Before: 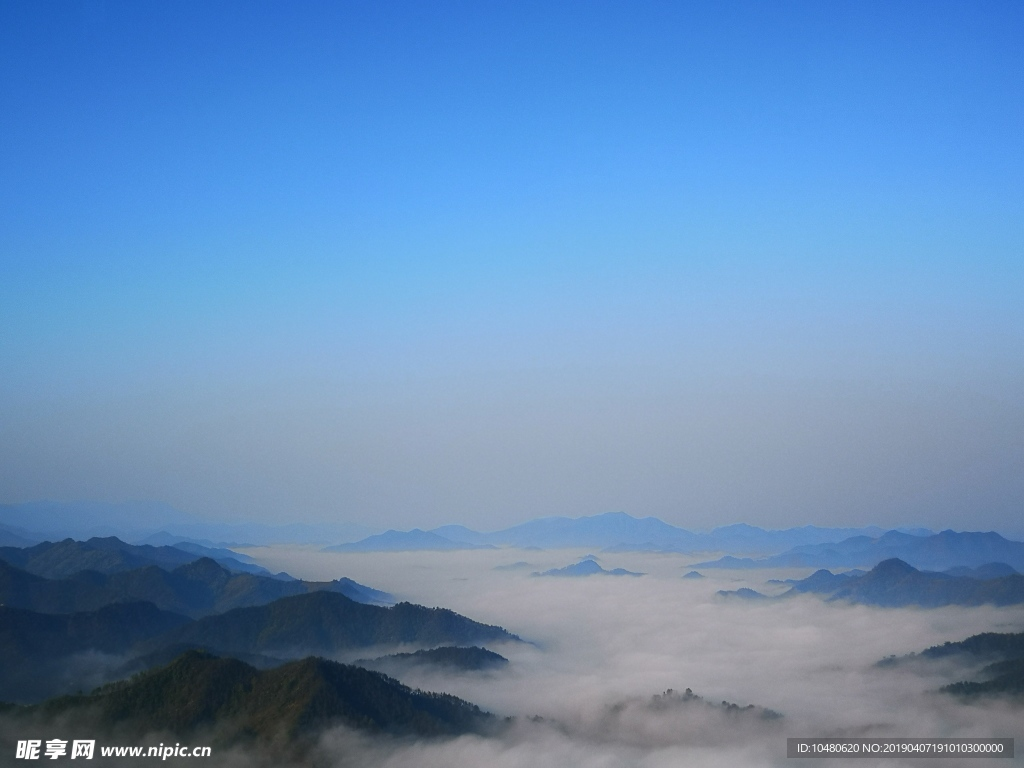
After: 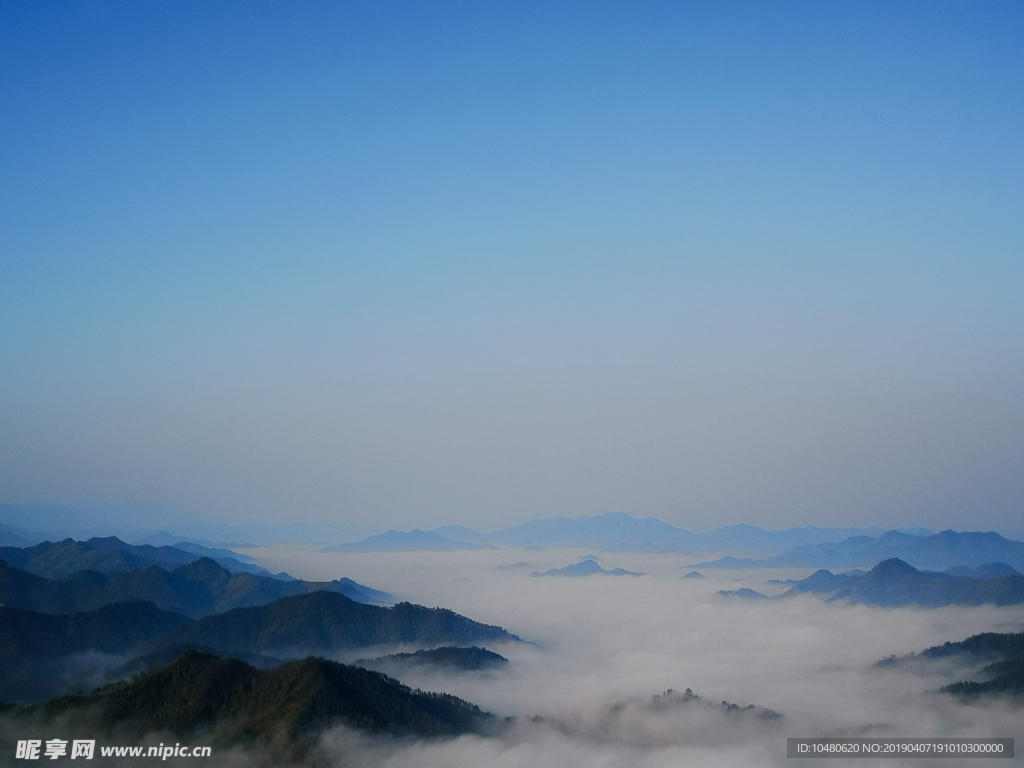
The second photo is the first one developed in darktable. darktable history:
filmic rgb: black relative exposure -7.4 EV, white relative exposure 4.87 EV, hardness 3.4, preserve chrominance no, color science v4 (2020)
